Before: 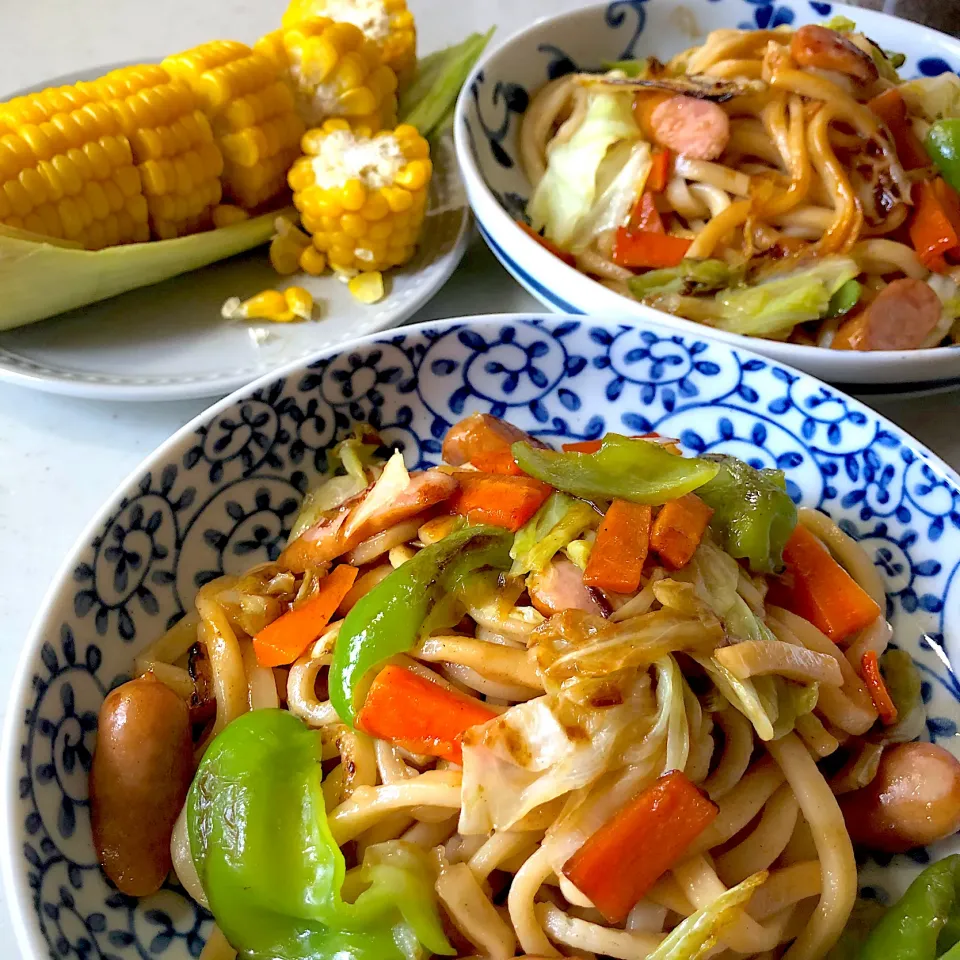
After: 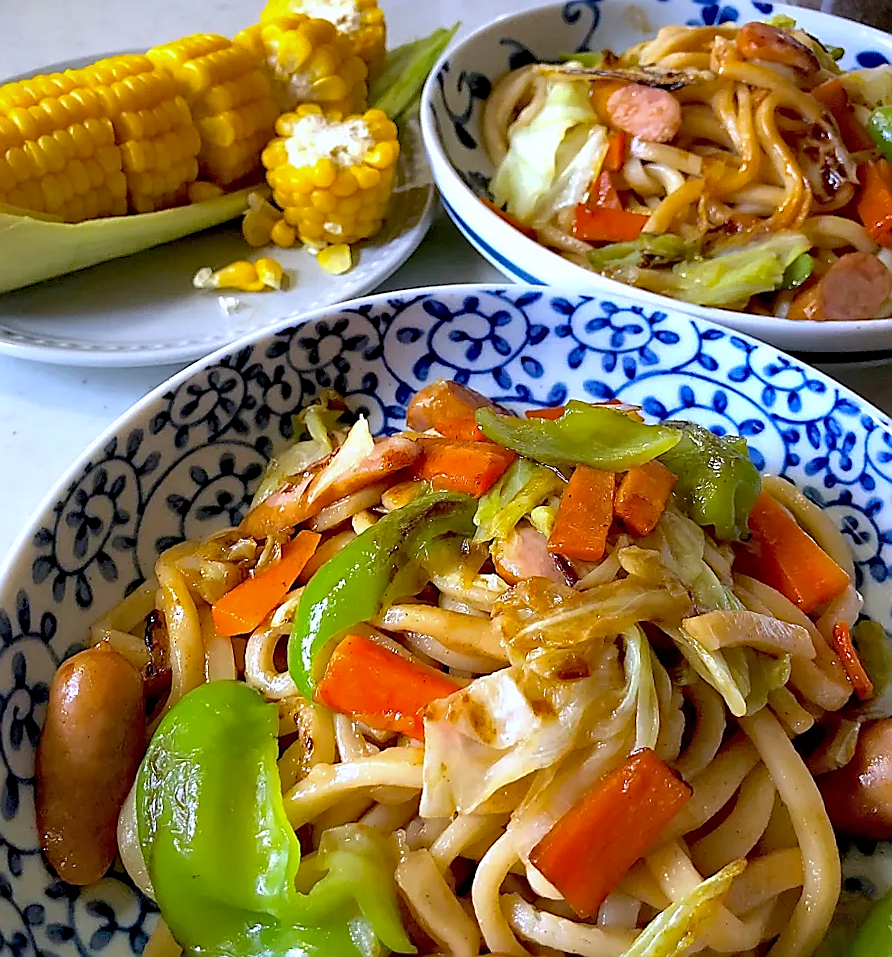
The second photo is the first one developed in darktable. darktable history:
sharpen: radius 1.4, amount 1.25, threshold 0.7
color correction: highlights a* -0.137, highlights b* 0.137
rotate and perspective: rotation 0.215°, lens shift (vertical) -0.139, crop left 0.069, crop right 0.939, crop top 0.002, crop bottom 0.996
shadows and highlights: soften with gaussian
white balance: red 0.967, blue 1.119, emerald 0.756
haze removal: compatibility mode true, adaptive false
